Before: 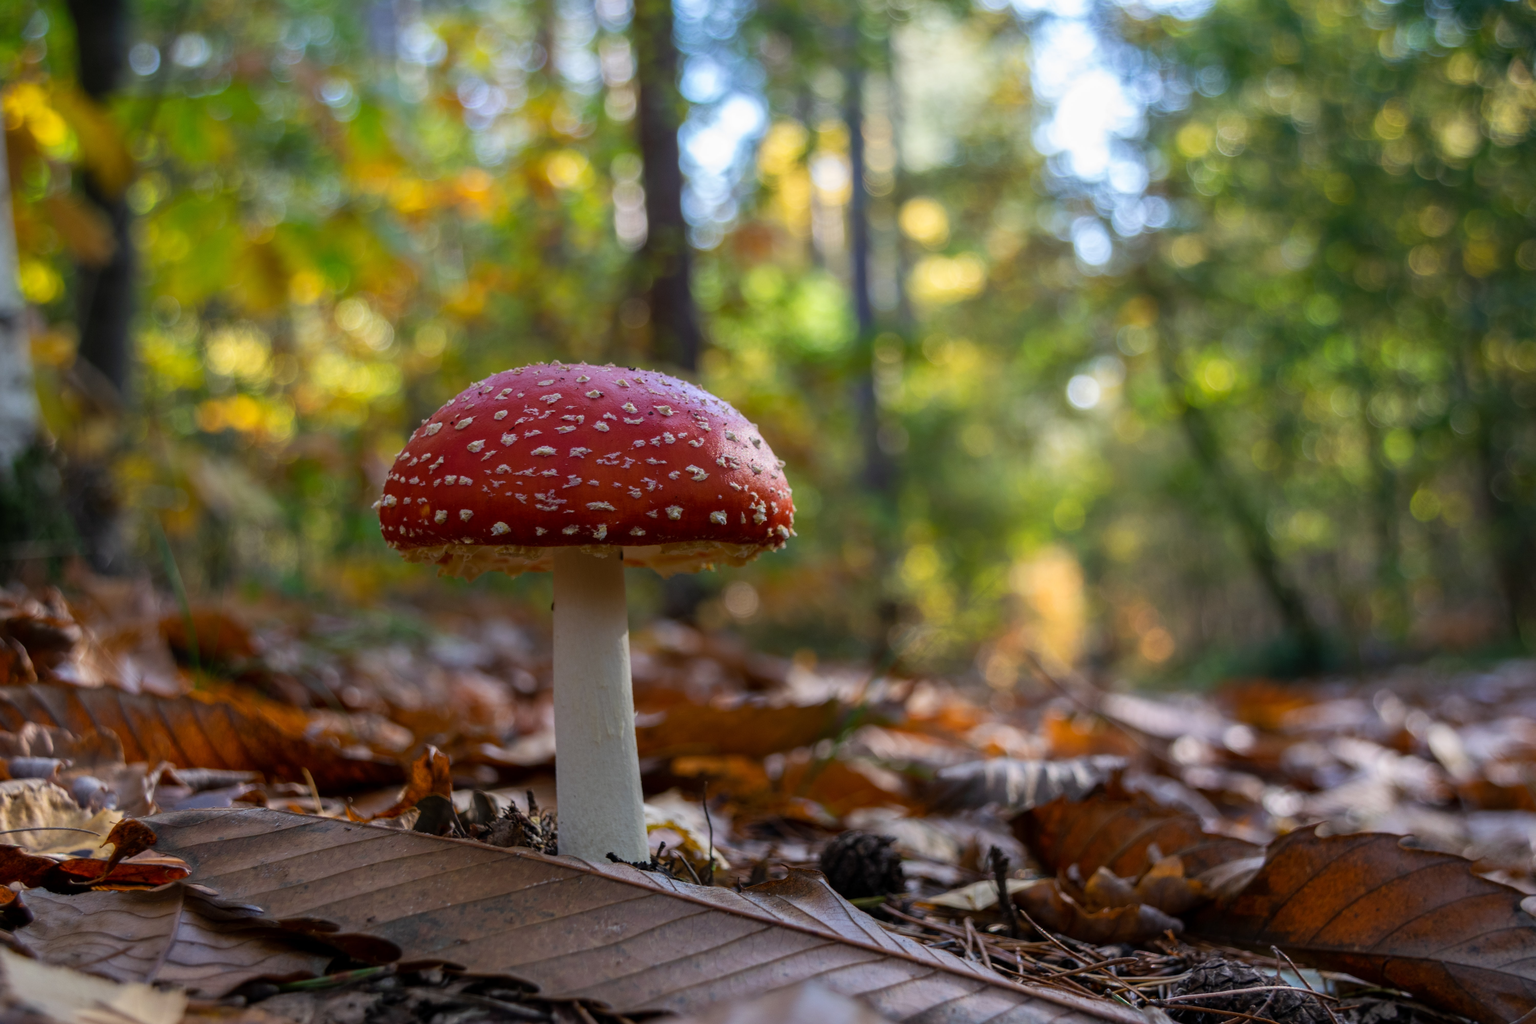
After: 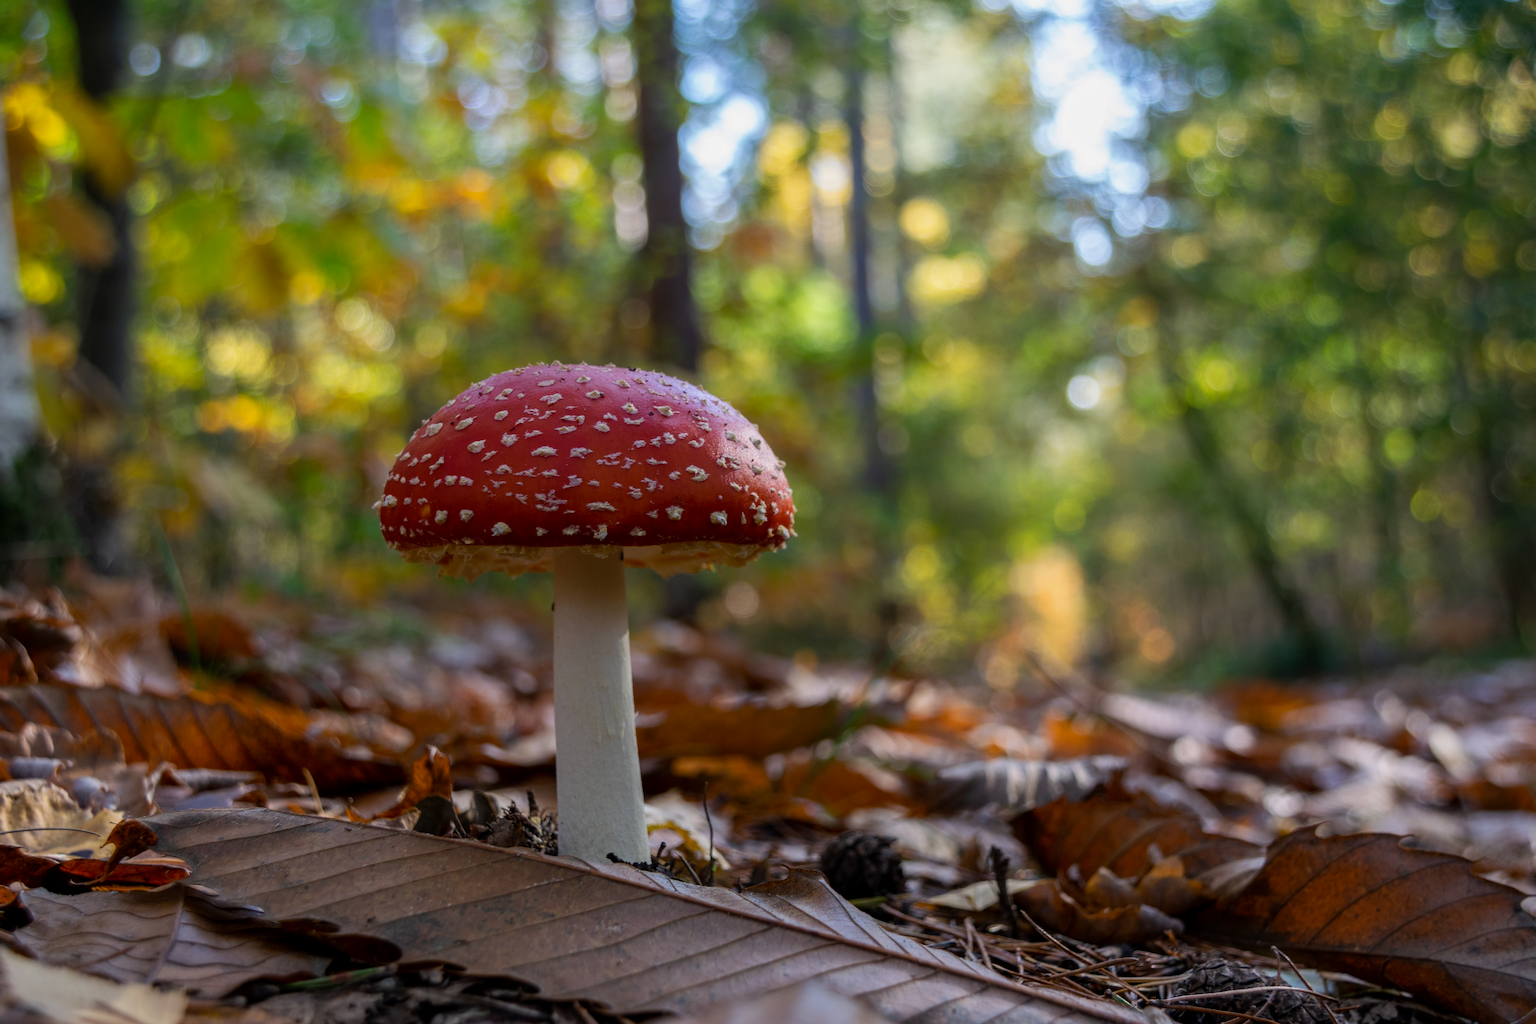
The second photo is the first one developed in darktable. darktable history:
exposure: black level correction 0.001, exposure -0.125 EV, compensate highlight preservation false
